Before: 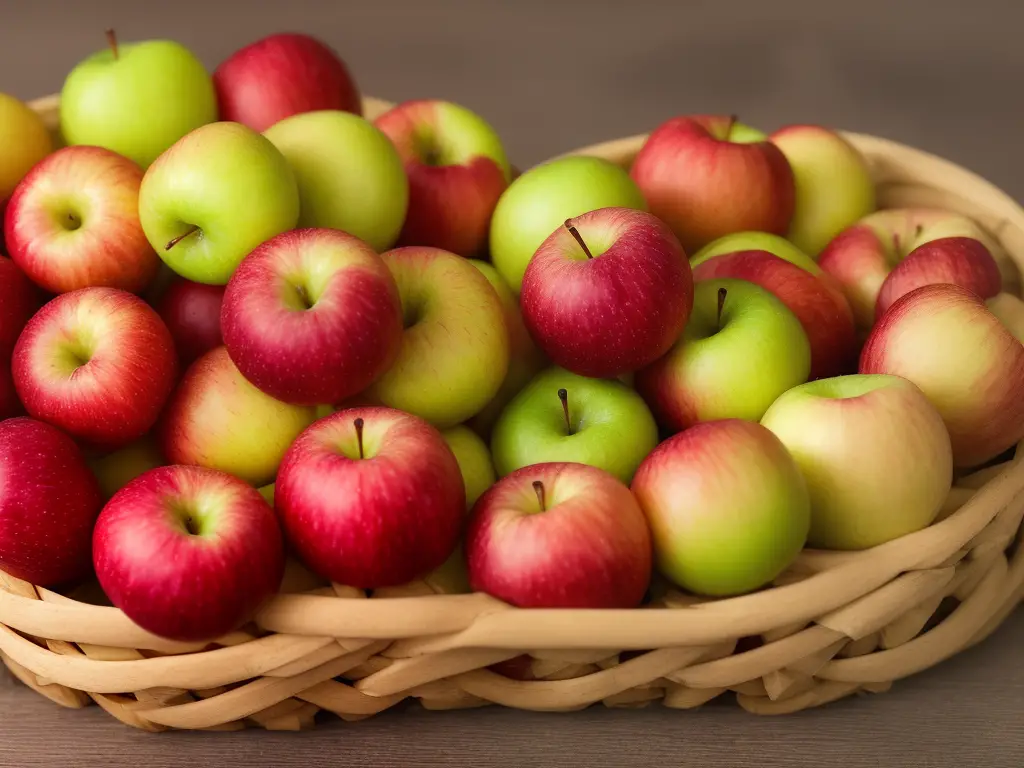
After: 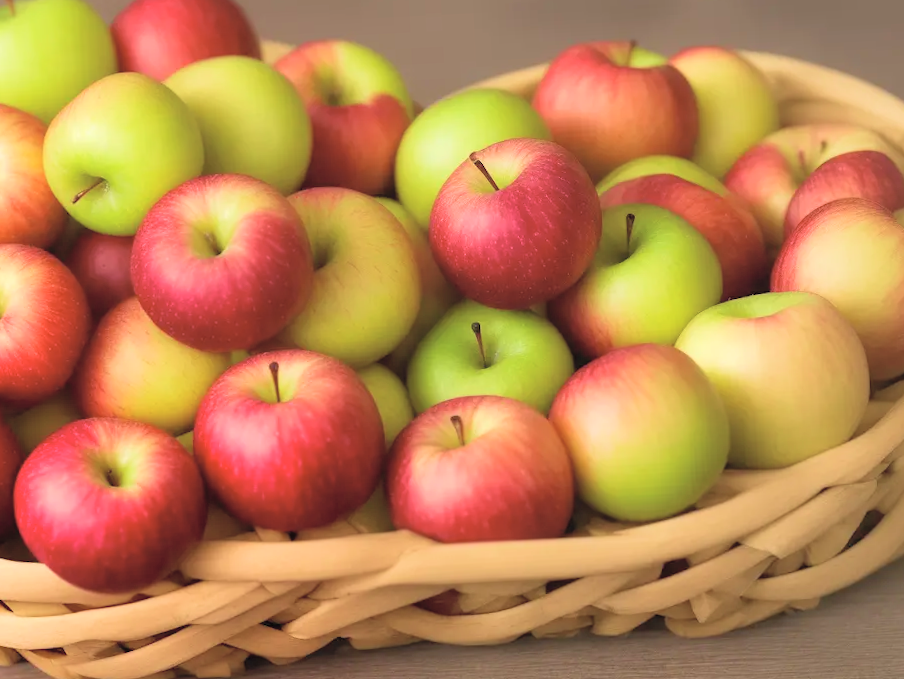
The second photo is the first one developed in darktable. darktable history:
base curve: preserve colors none
crop and rotate: angle 2.89°, left 5.848%, top 5.678%
contrast brightness saturation: brightness 0.275
velvia: on, module defaults
